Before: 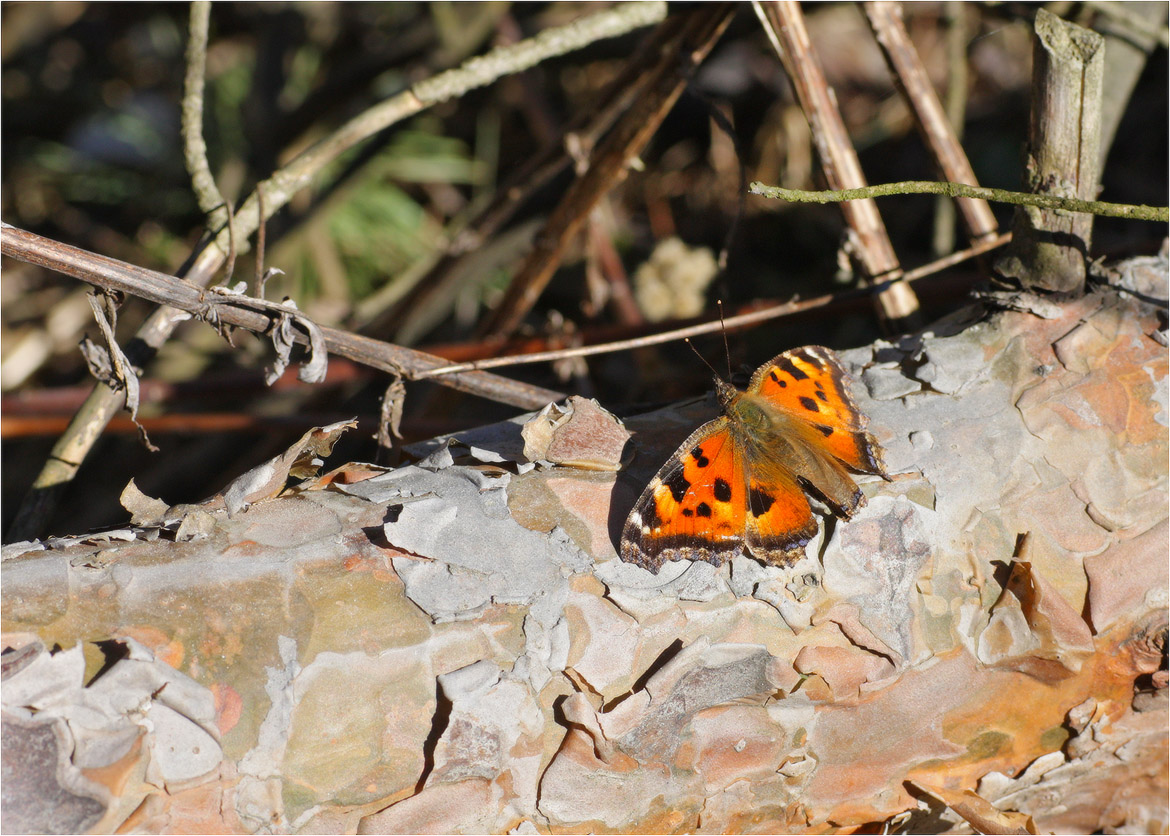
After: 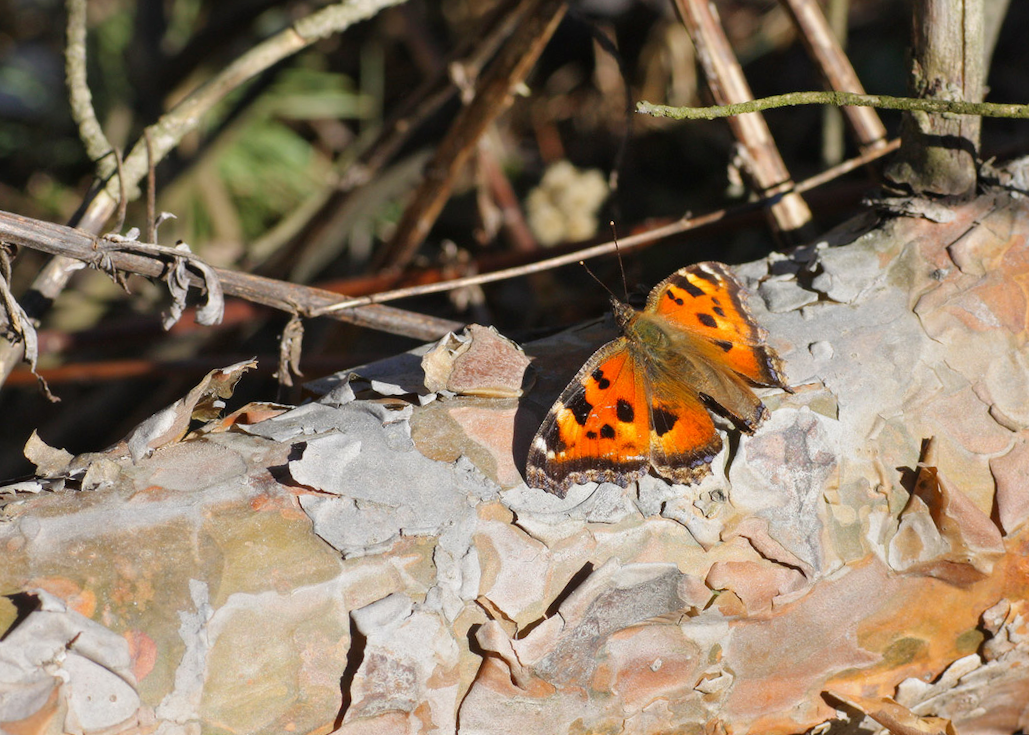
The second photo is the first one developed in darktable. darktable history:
crop and rotate: angle 3°, left 5.66%, top 5.681%
